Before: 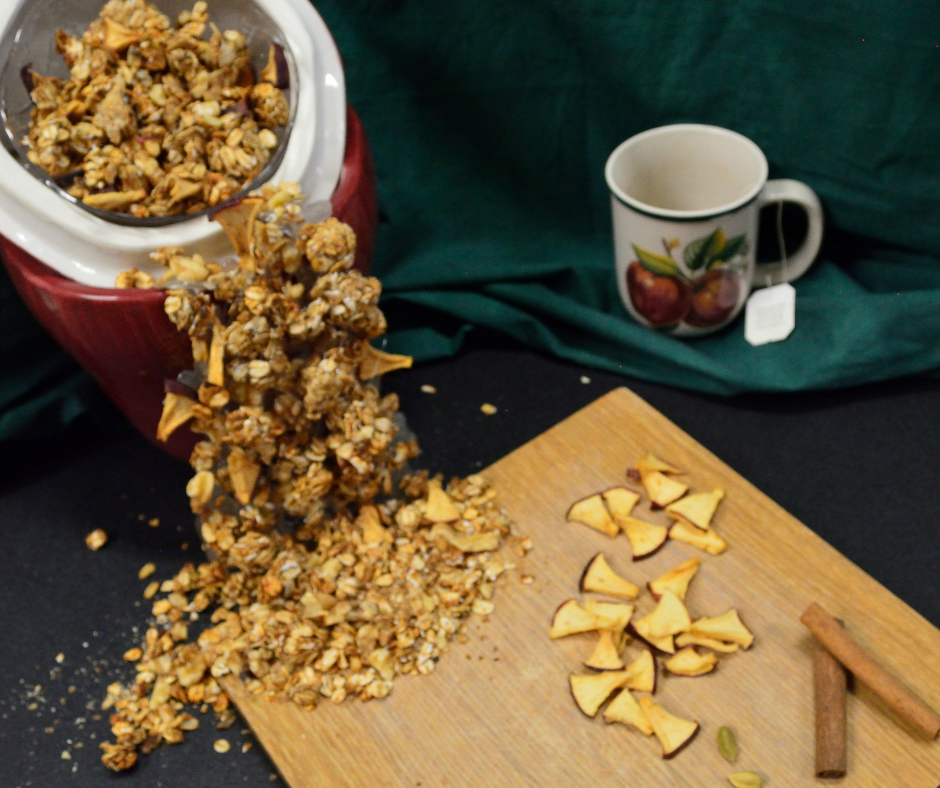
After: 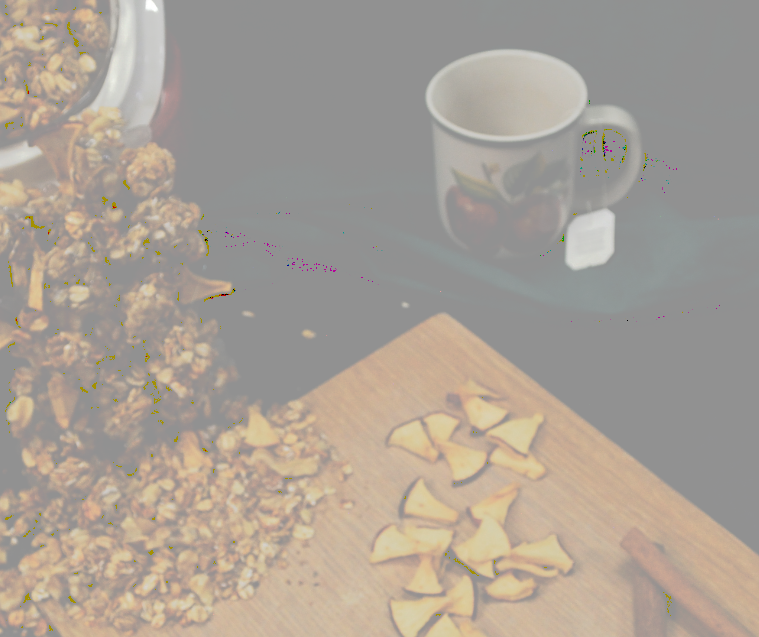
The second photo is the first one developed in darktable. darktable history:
tone curve: curves: ch0 [(0, 0) (0.003, 0.6) (0.011, 0.6) (0.025, 0.601) (0.044, 0.601) (0.069, 0.601) (0.1, 0.601) (0.136, 0.602) (0.177, 0.605) (0.224, 0.609) (0.277, 0.615) (0.335, 0.625) (0.399, 0.633) (0.468, 0.654) (0.543, 0.676) (0.623, 0.71) (0.709, 0.753) (0.801, 0.802) (0.898, 0.85) (1, 1)], preserve colors none
crop: left 19.159%, top 9.58%, bottom 9.58%
sharpen: amount 0.2
